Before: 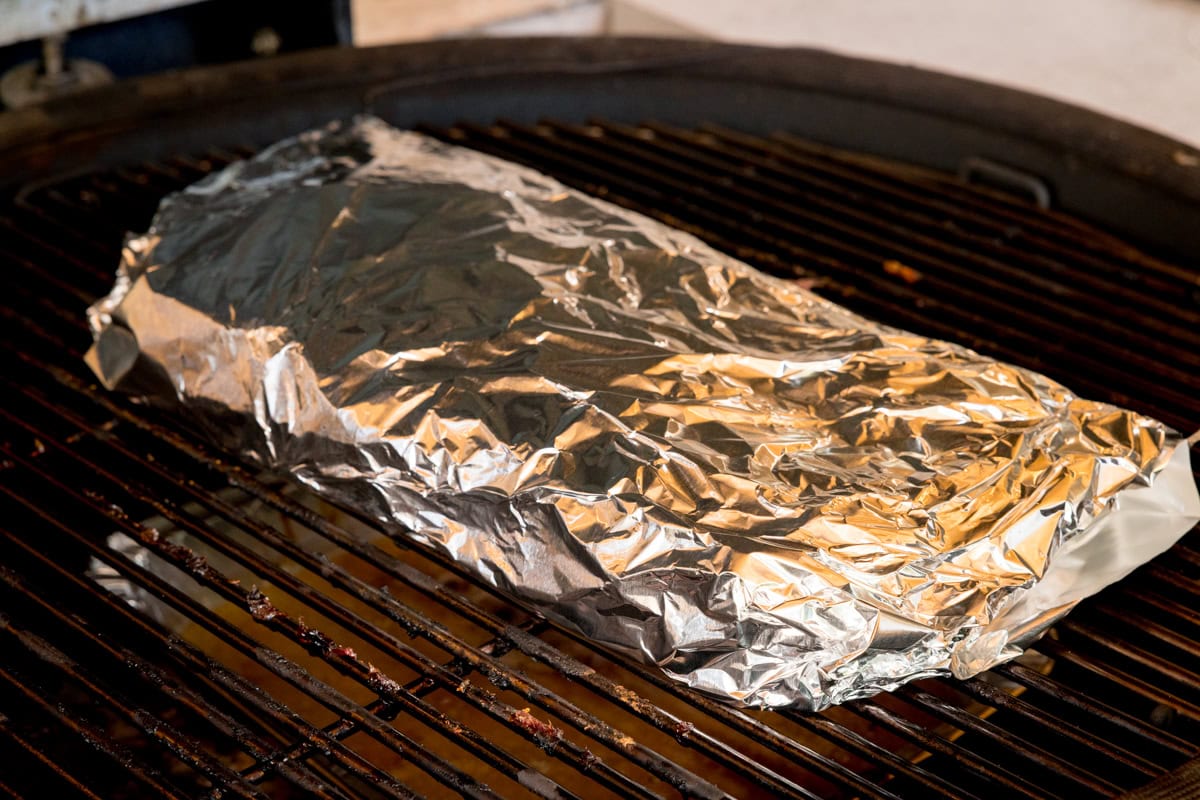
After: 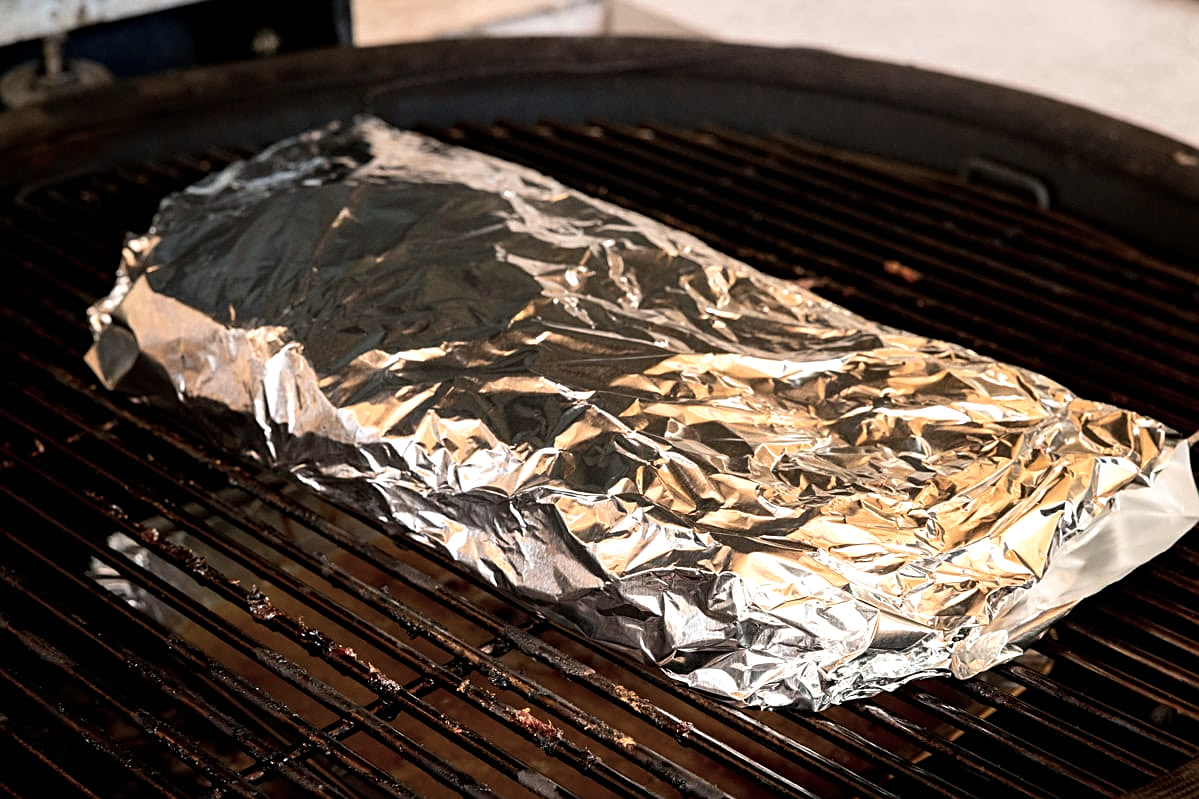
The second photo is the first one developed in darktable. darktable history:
color balance: input saturation 80.07%
tone equalizer: -8 EV -0.417 EV, -7 EV -0.389 EV, -6 EV -0.333 EV, -5 EV -0.222 EV, -3 EV 0.222 EV, -2 EV 0.333 EV, -1 EV 0.389 EV, +0 EV 0.417 EV, edges refinement/feathering 500, mask exposure compensation -1.57 EV, preserve details no
sharpen: on, module defaults
